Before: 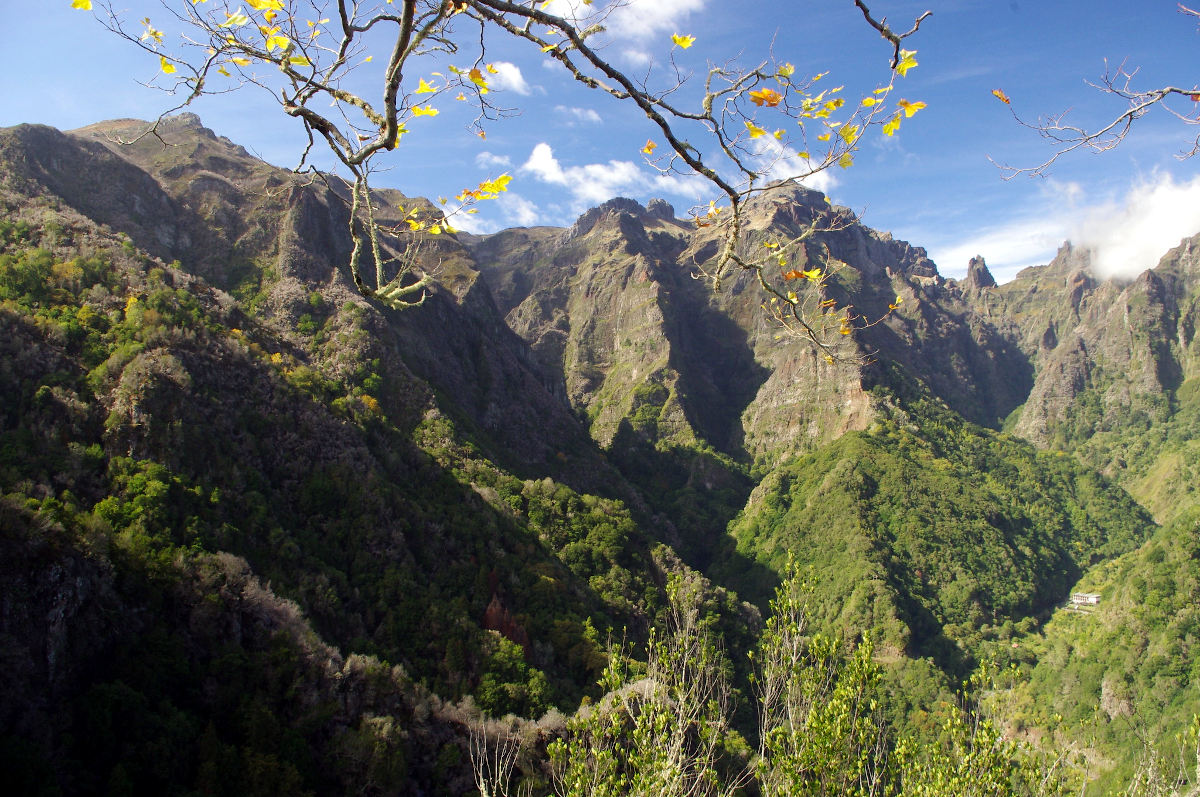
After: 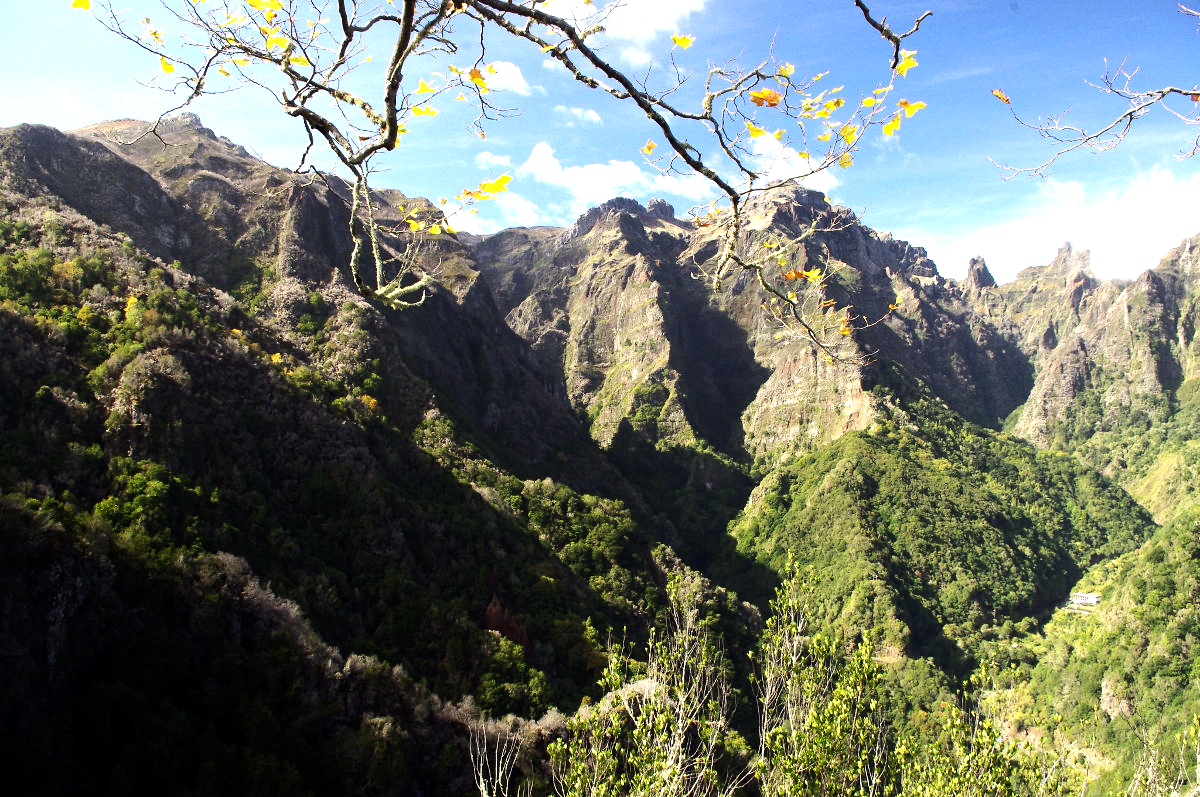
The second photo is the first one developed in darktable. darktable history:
tone equalizer: -8 EV -1.1 EV, -7 EV -1.04 EV, -6 EV -0.876 EV, -5 EV -0.556 EV, -3 EV 0.559 EV, -2 EV 0.841 EV, -1 EV 1 EV, +0 EV 1.08 EV, edges refinement/feathering 500, mask exposure compensation -1.57 EV, preserve details no
